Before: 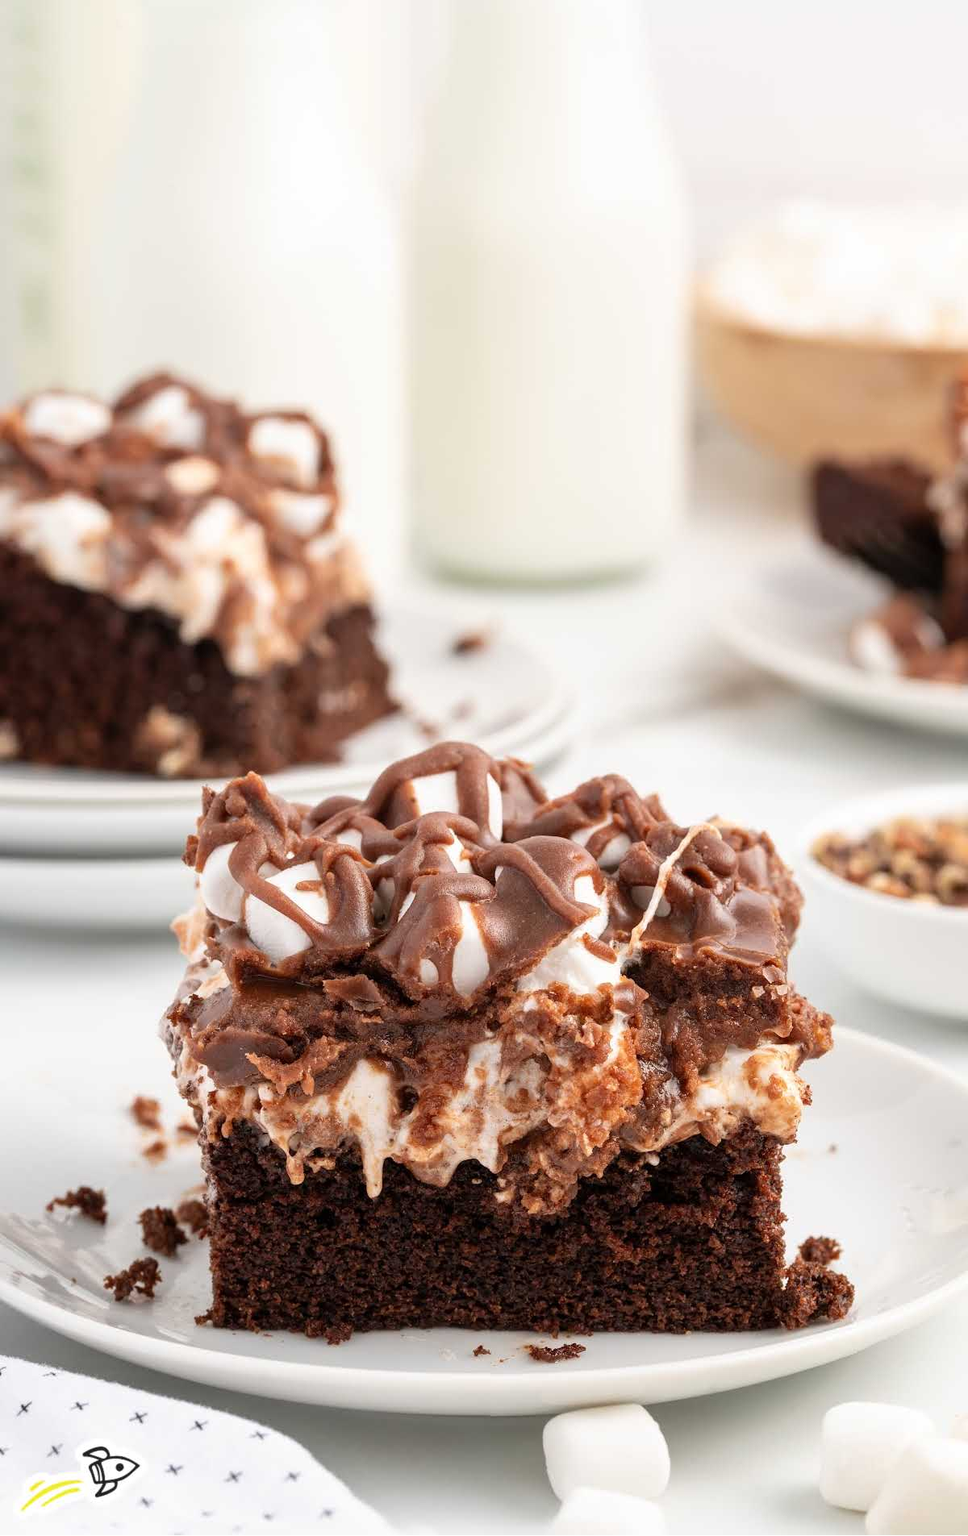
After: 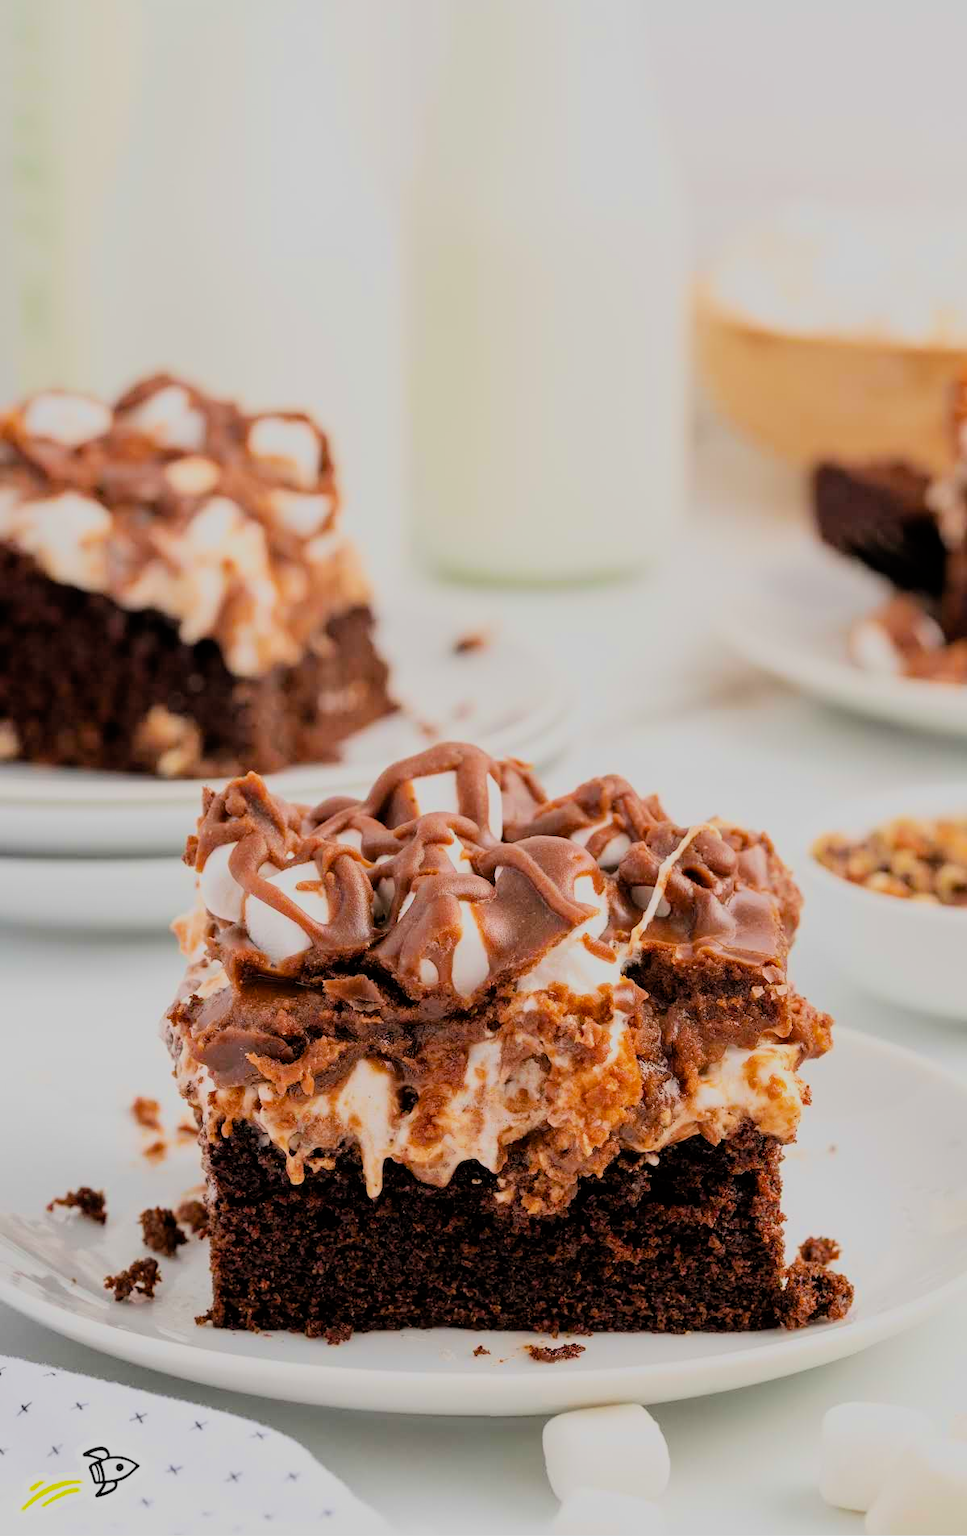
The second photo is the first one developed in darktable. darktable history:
color balance rgb: linear chroma grading › global chroma 33.4%
exposure: exposure 0.197 EV, compensate highlight preservation false
filmic rgb: black relative exposure -6.15 EV, white relative exposure 6.96 EV, hardness 2.23, color science v6 (2022)
